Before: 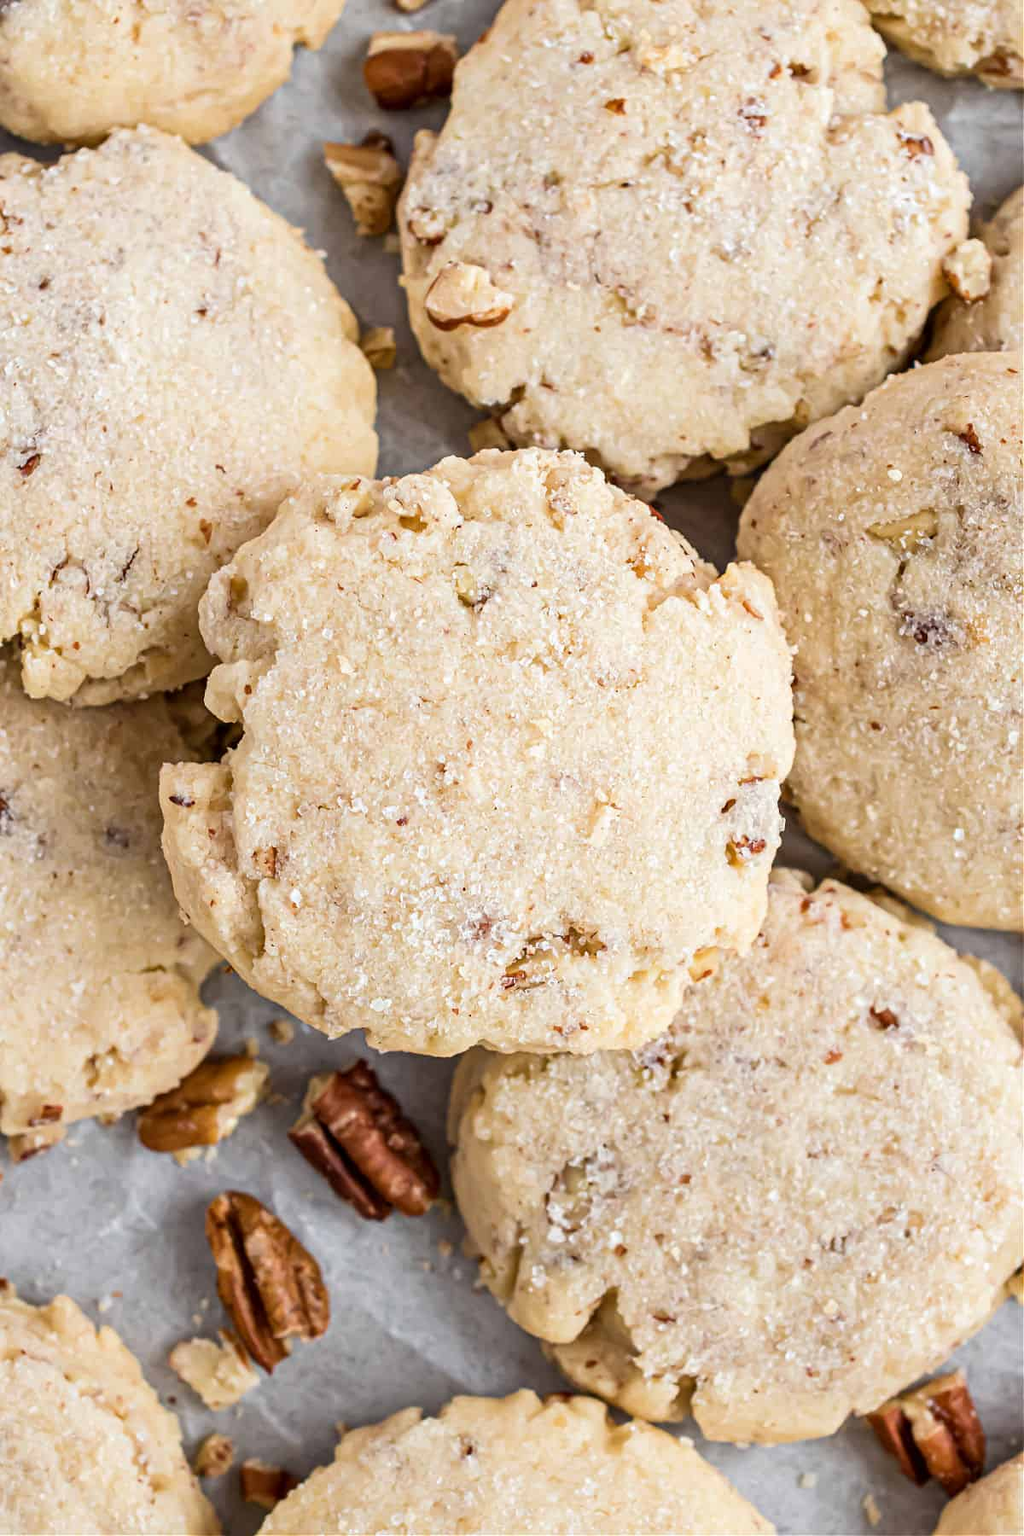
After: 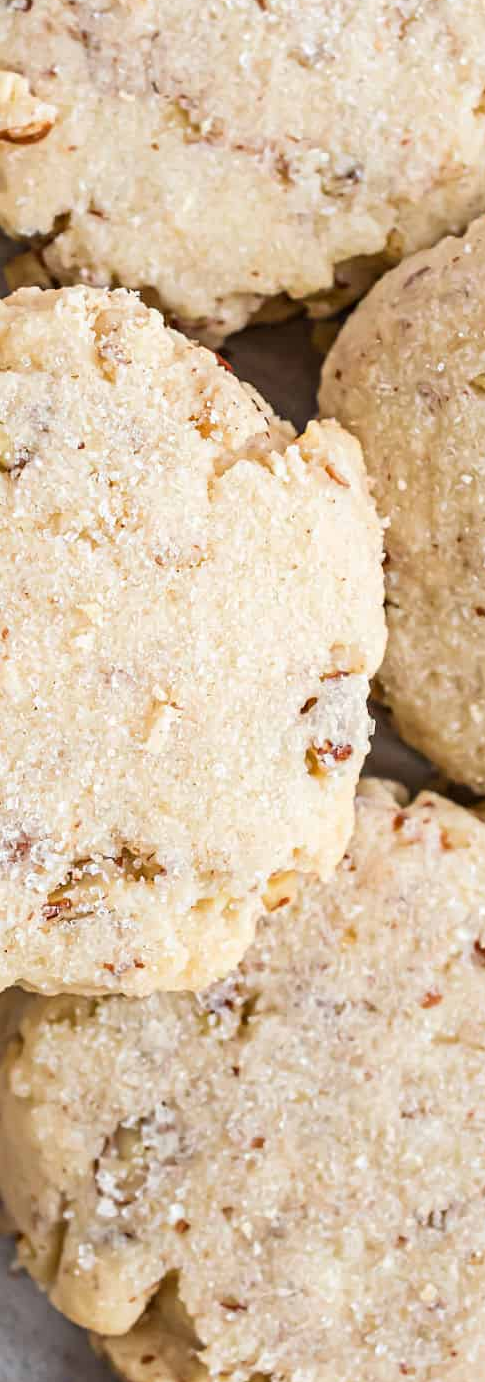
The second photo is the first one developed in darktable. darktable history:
crop: left 45.466%, top 13.317%, right 14.052%, bottom 9.853%
